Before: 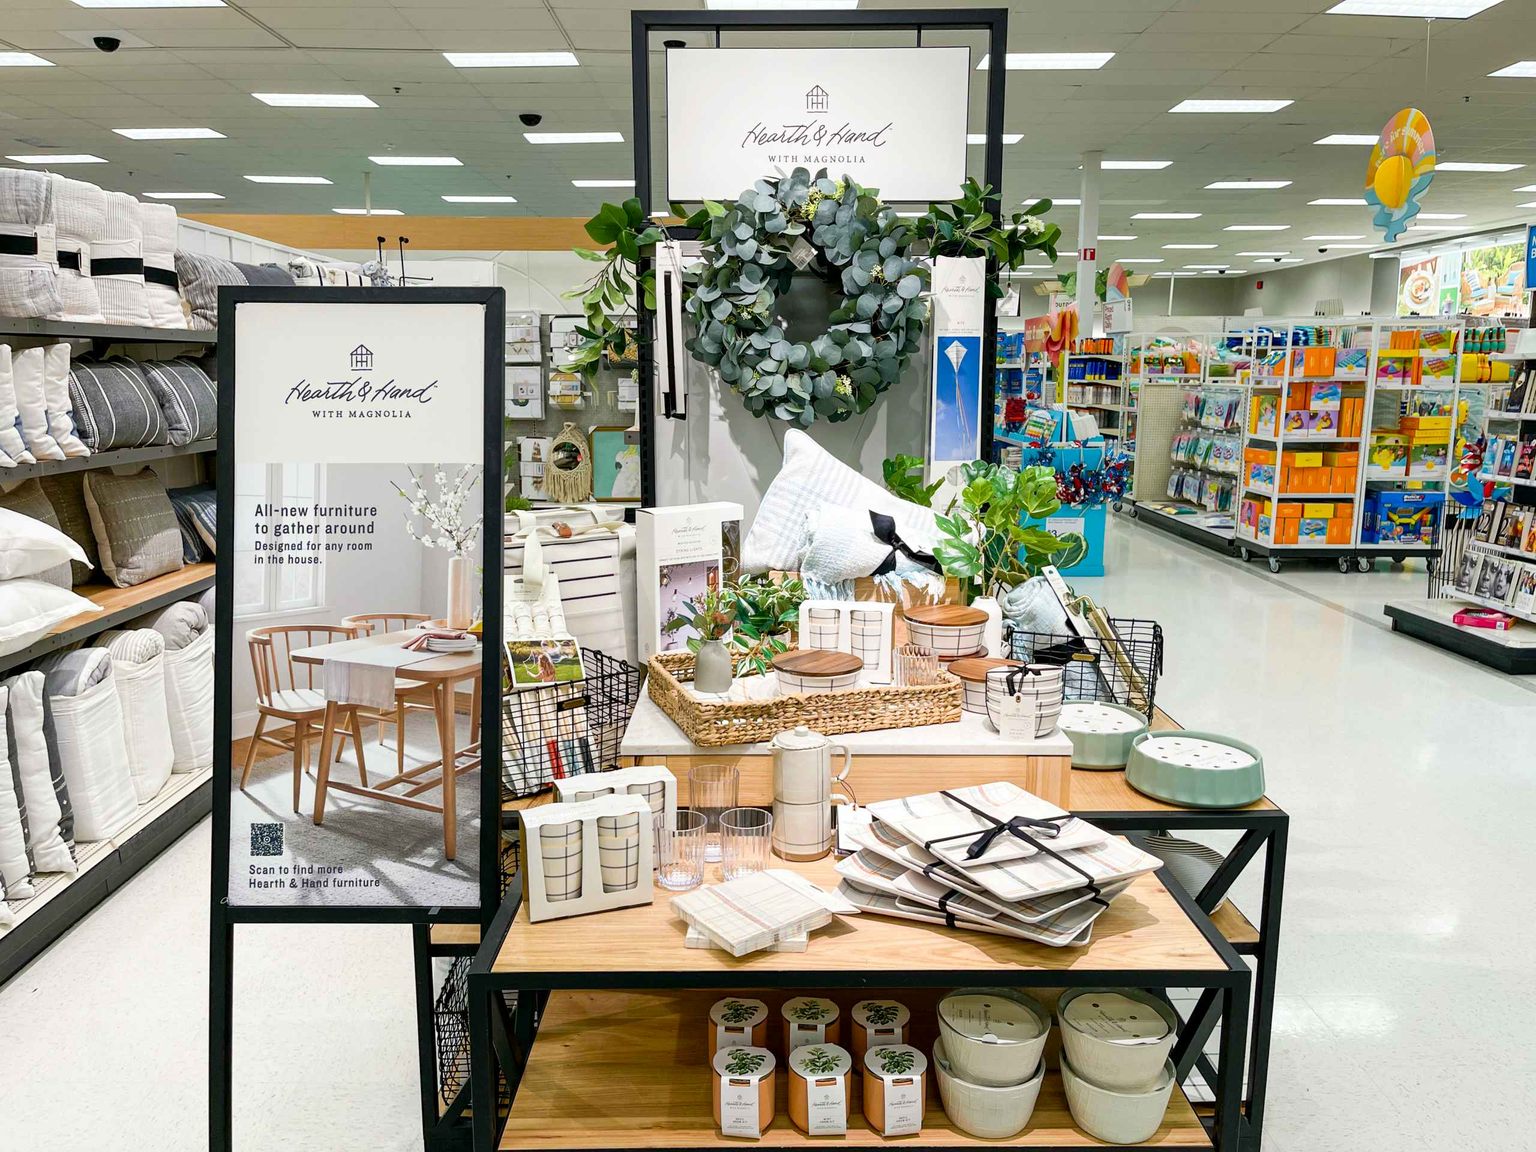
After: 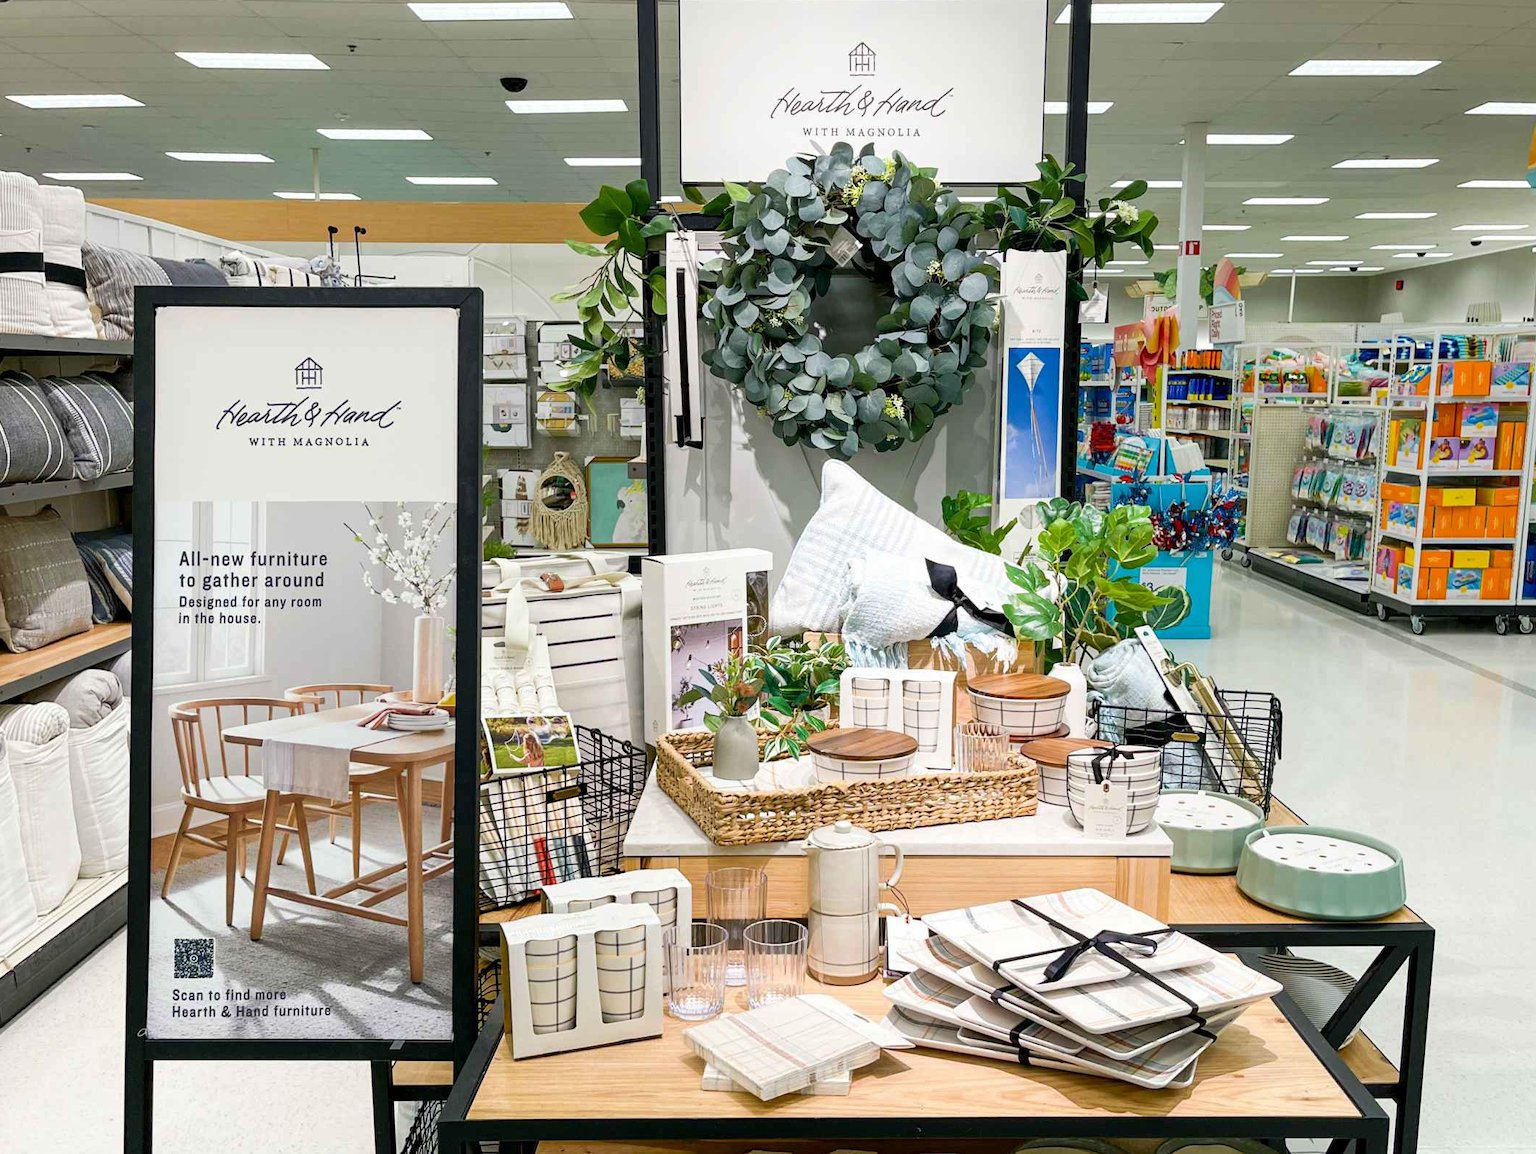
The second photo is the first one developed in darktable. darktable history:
crop and rotate: left 7.018%, top 4.396%, right 10.631%, bottom 13.07%
